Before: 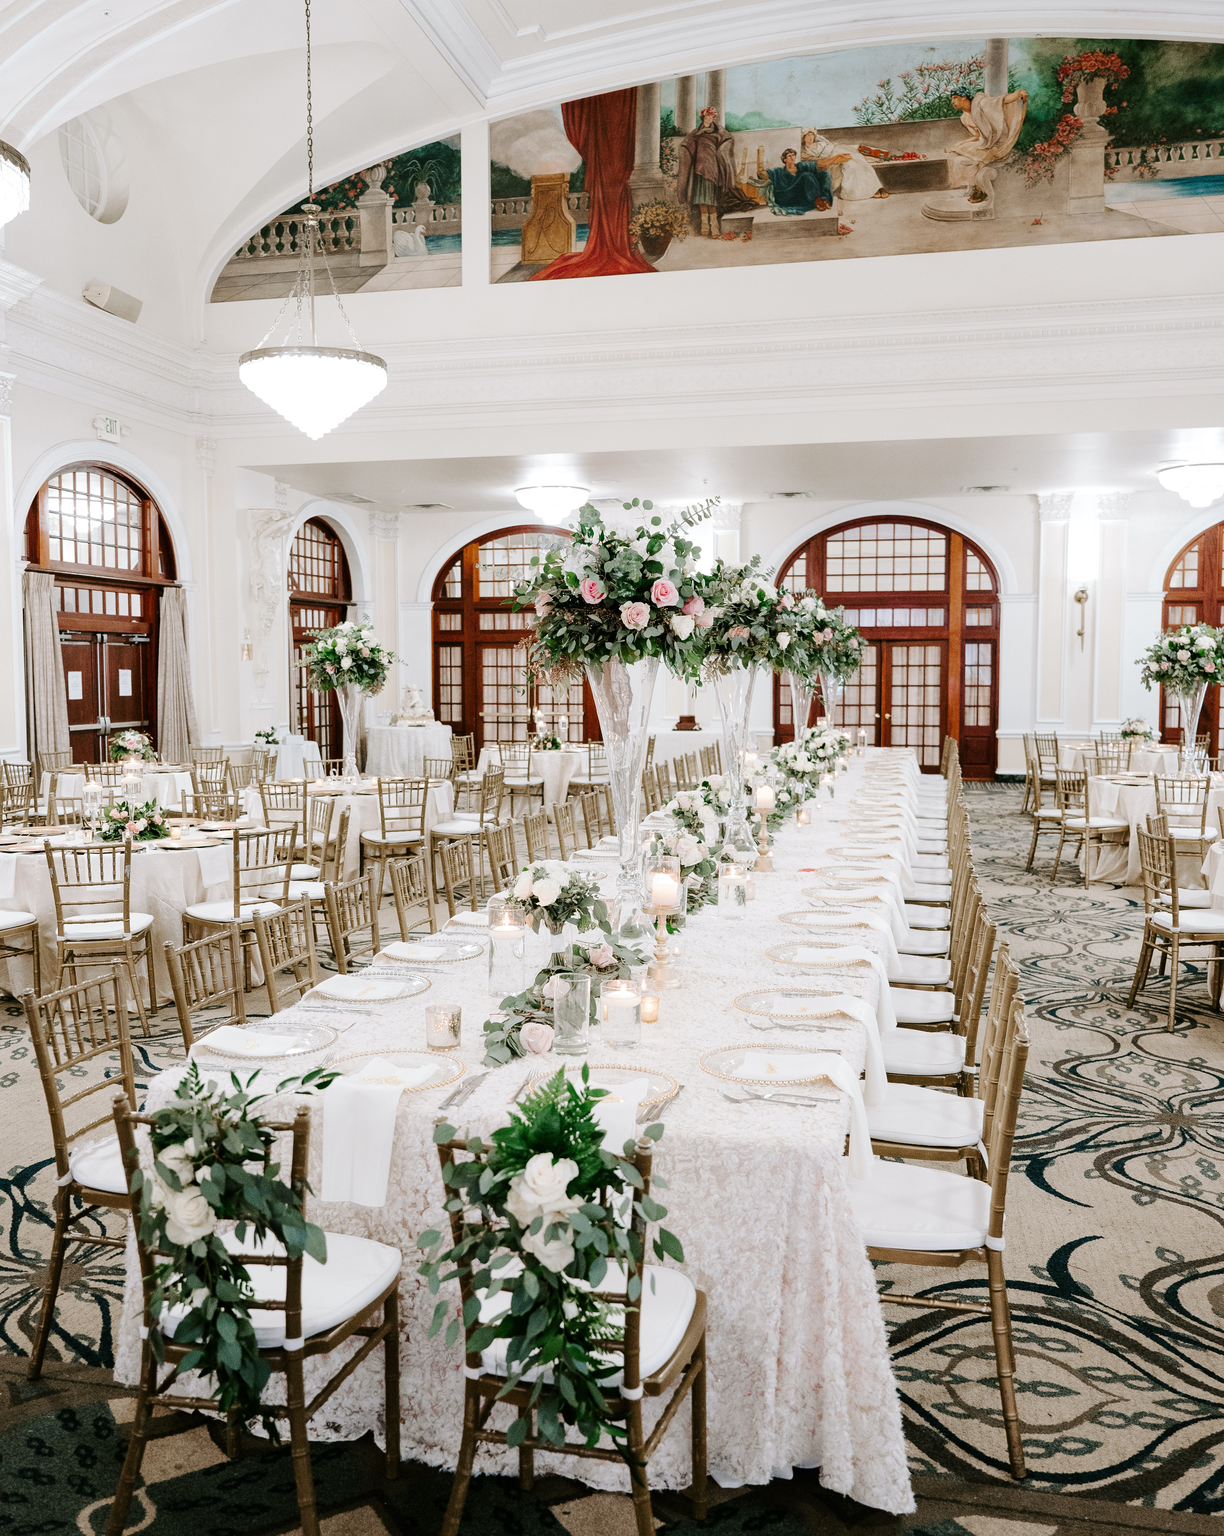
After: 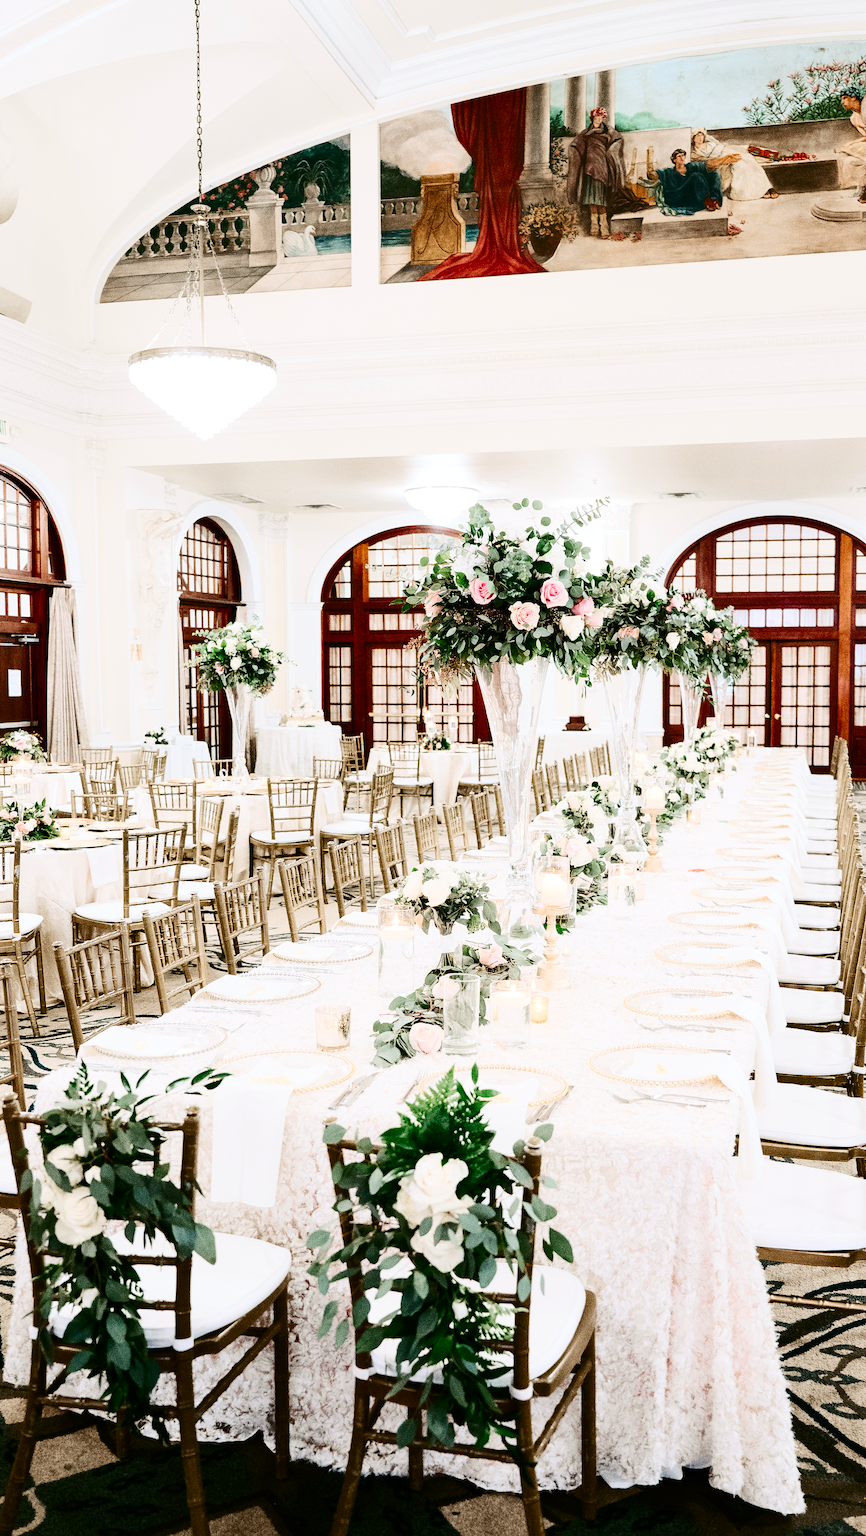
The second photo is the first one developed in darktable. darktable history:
crop and rotate: left 9.061%, right 20.142%
contrast brightness saturation: contrast 0.4, brightness 0.1, saturation 0.21
